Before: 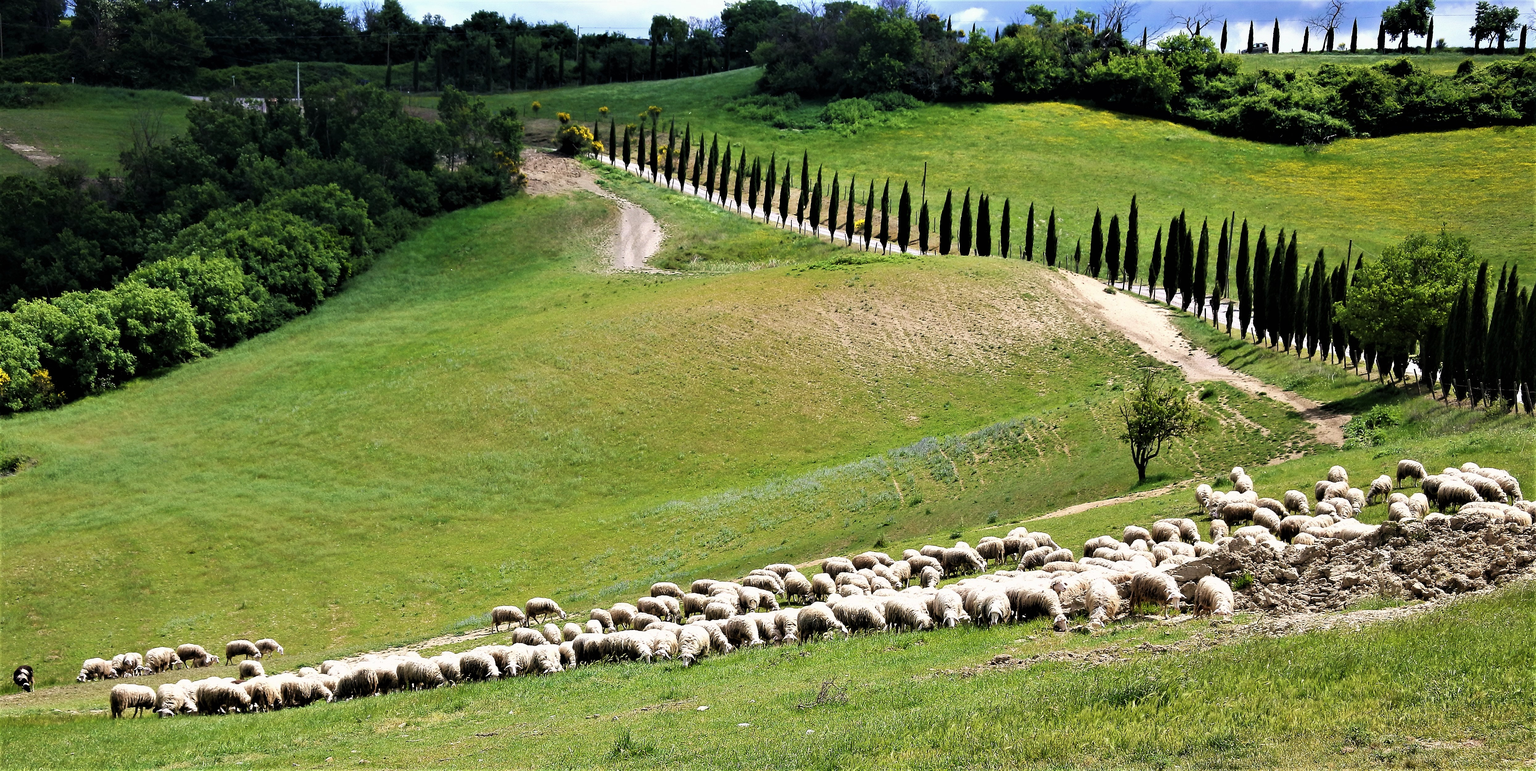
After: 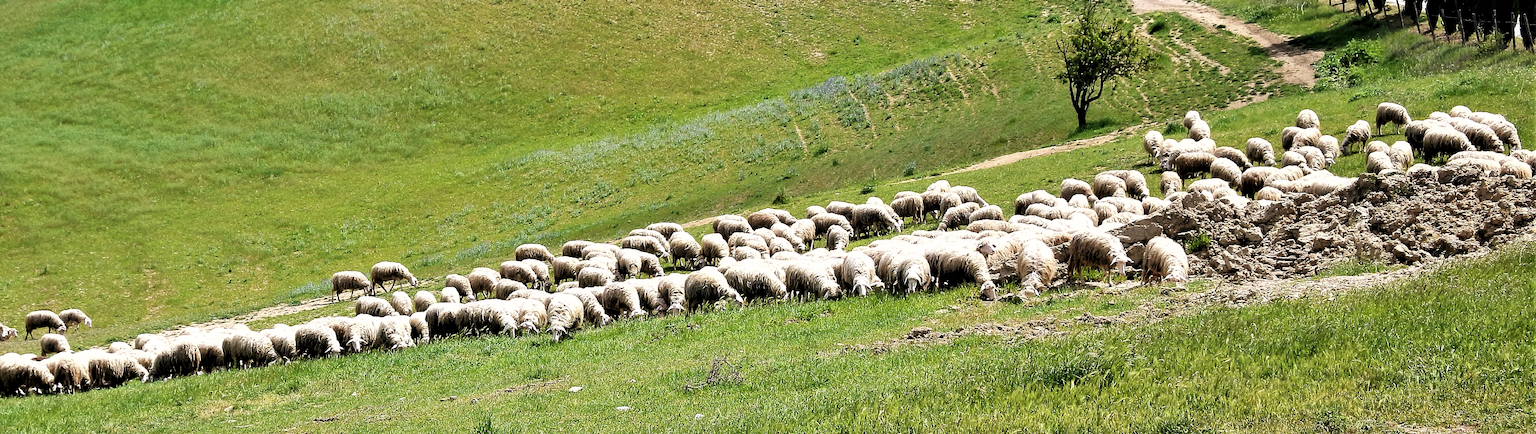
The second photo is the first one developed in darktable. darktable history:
local contrast: highlights 100%, shadows 100%, detail 120%, midtone range 0.2
crop and rotate: left 13.306%, top 48.129%, bottom 2.928%
